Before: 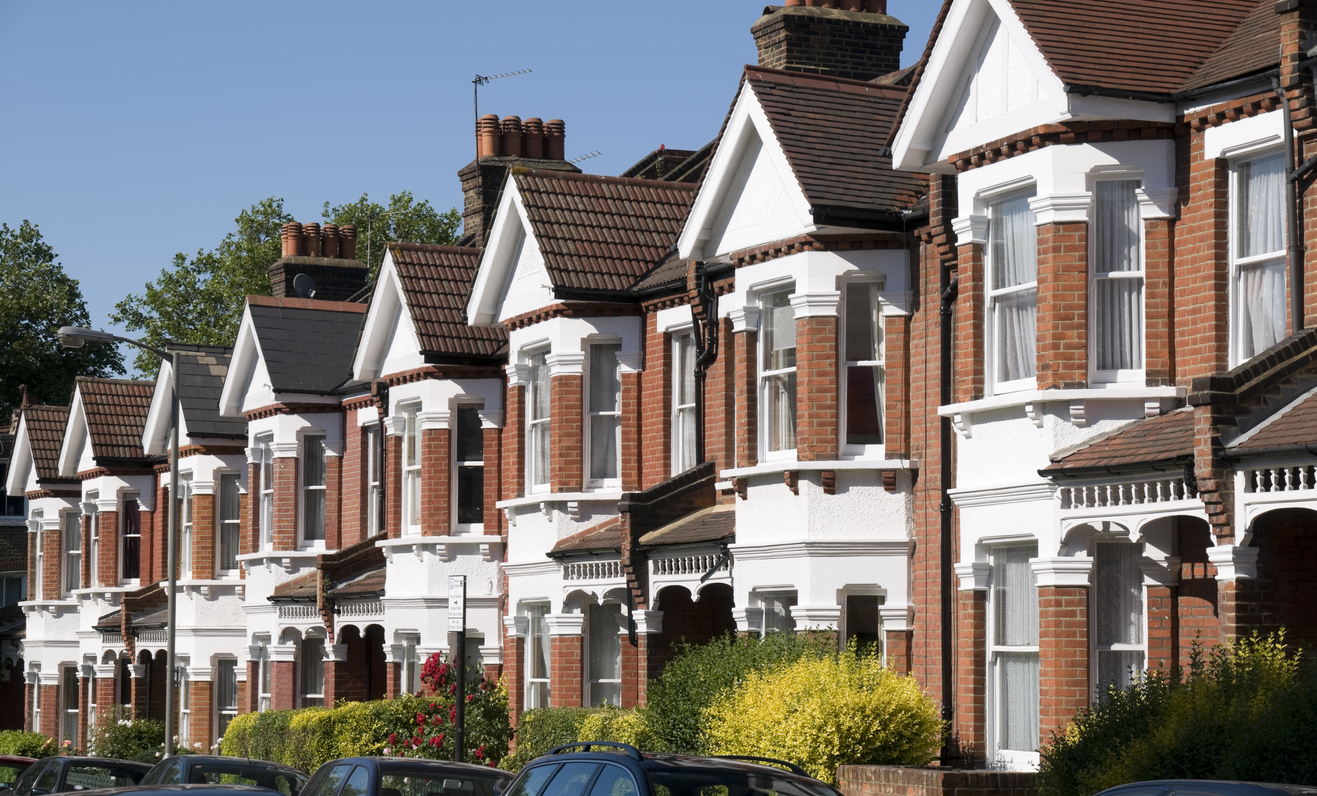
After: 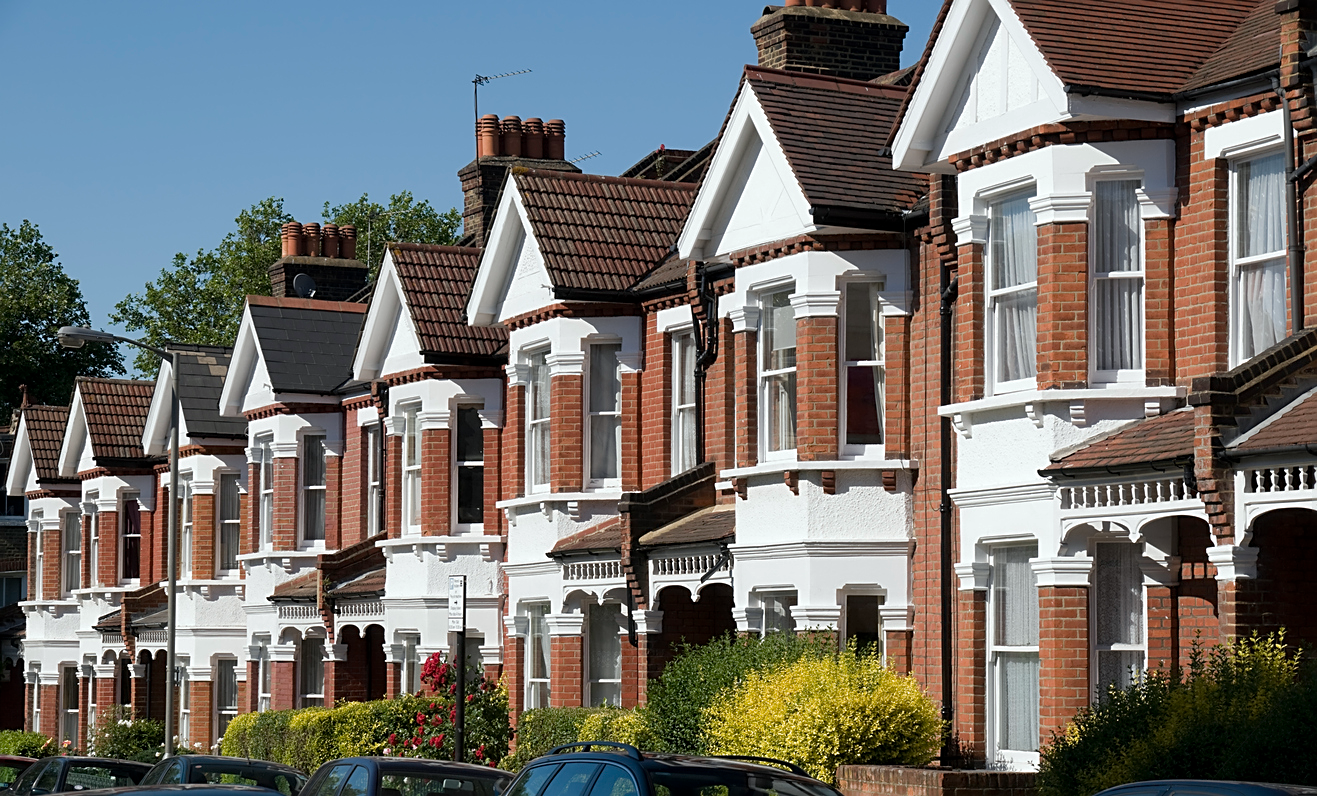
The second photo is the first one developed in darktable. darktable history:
white balance: red 0.978, blue 0.999
sharpen: on, module defaults
base curve: curves: ch0 [(0, 0) (0.74, 0.67) (1, 1)]
